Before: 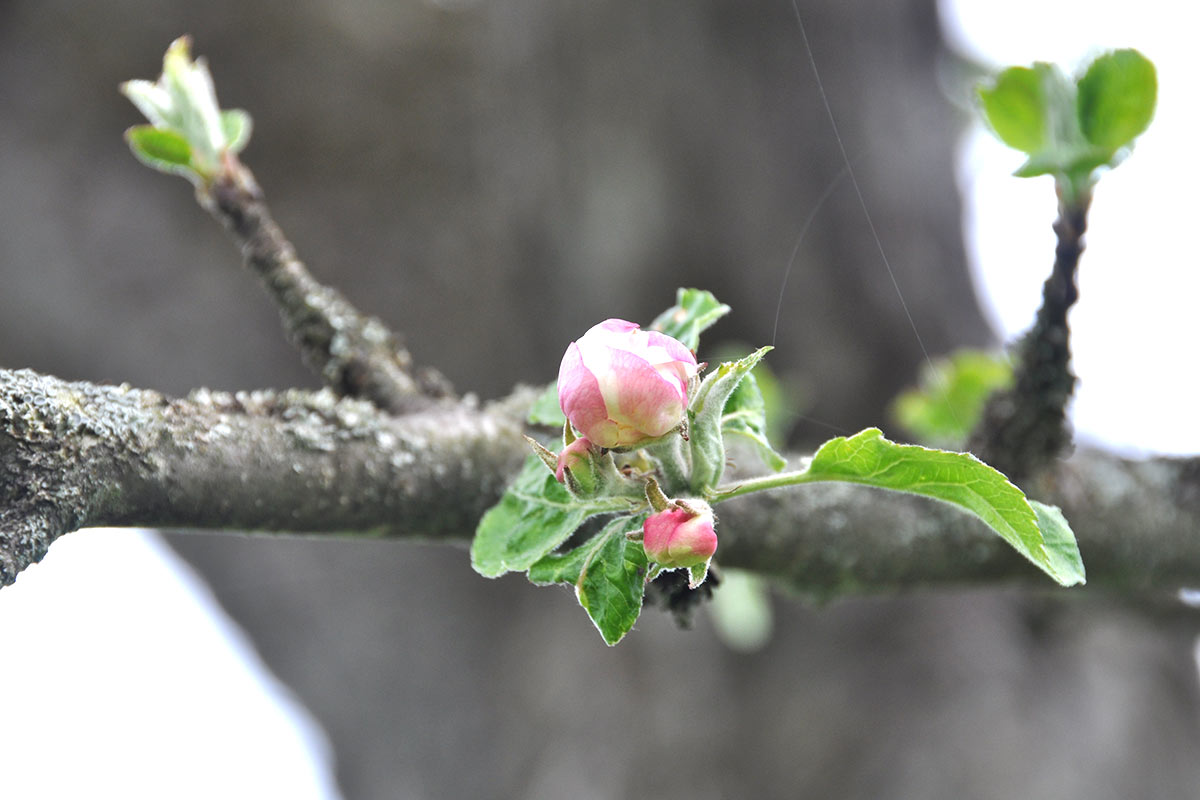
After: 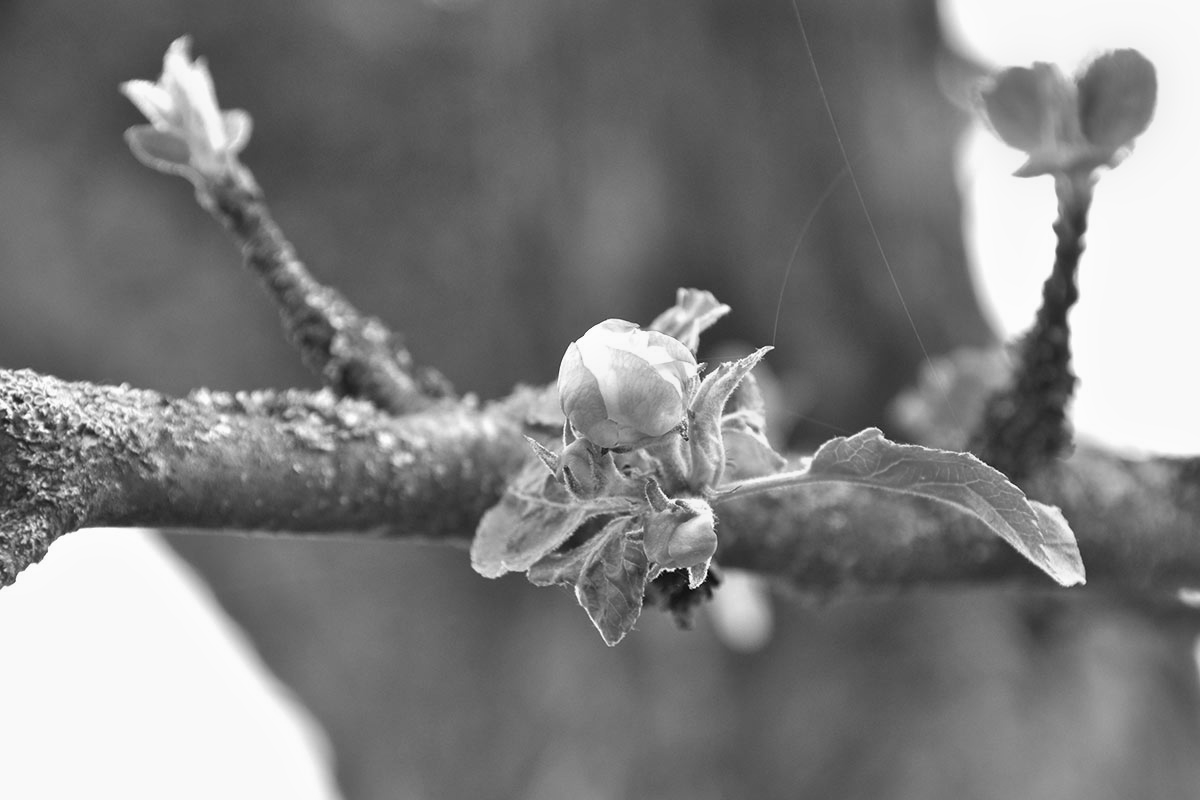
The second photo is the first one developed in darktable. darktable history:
white balance: red 1.08, blue 0.791
monochrome: a 0, b 0, size 0.5, highlights 0.57
